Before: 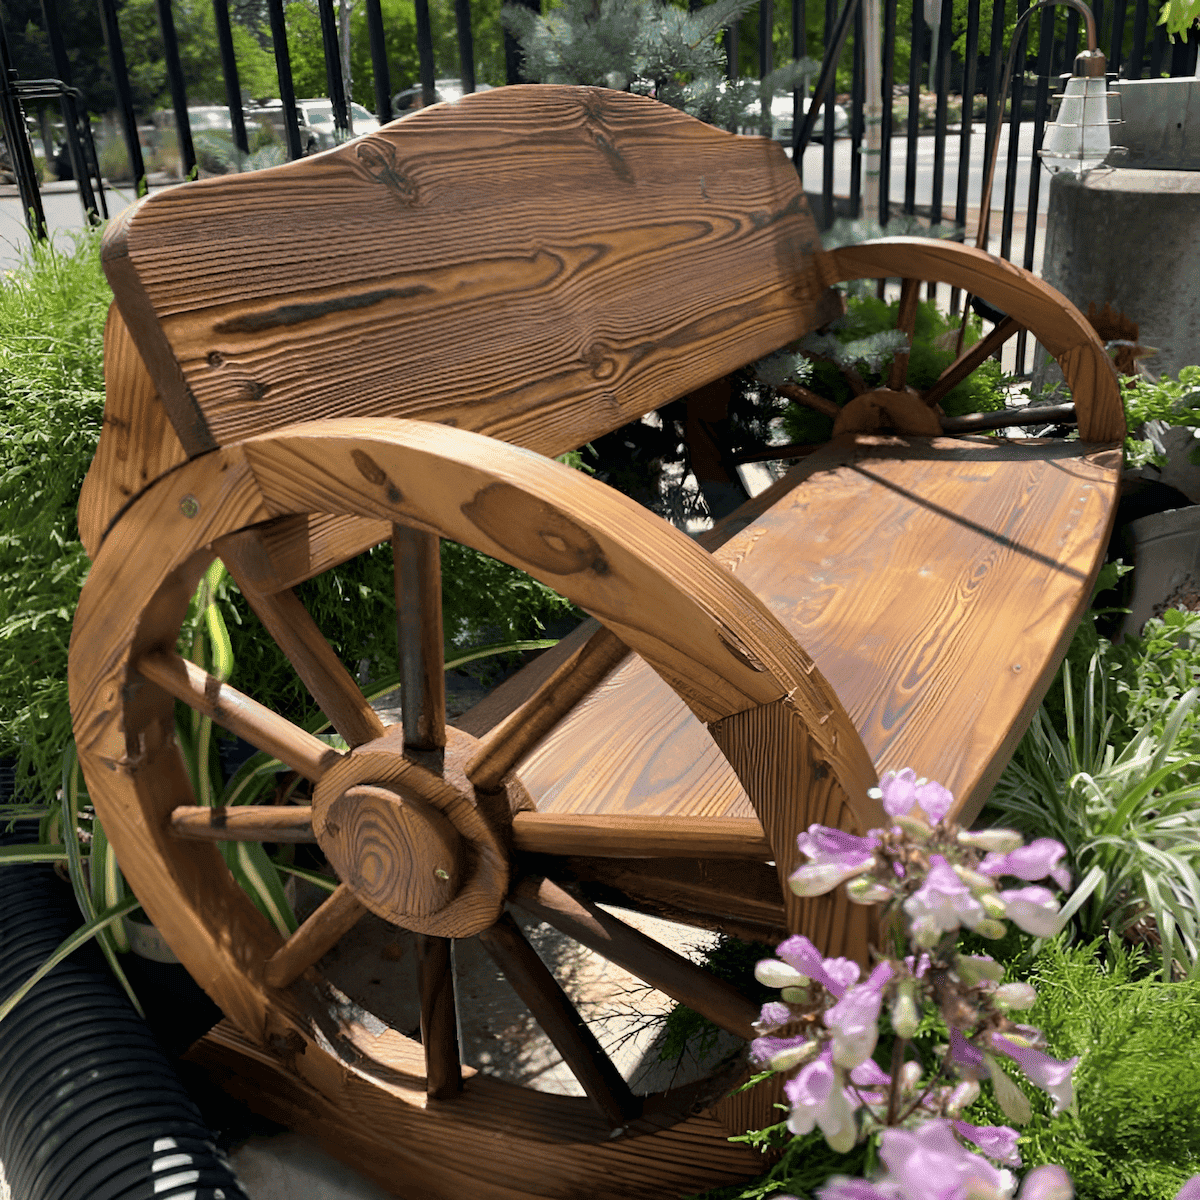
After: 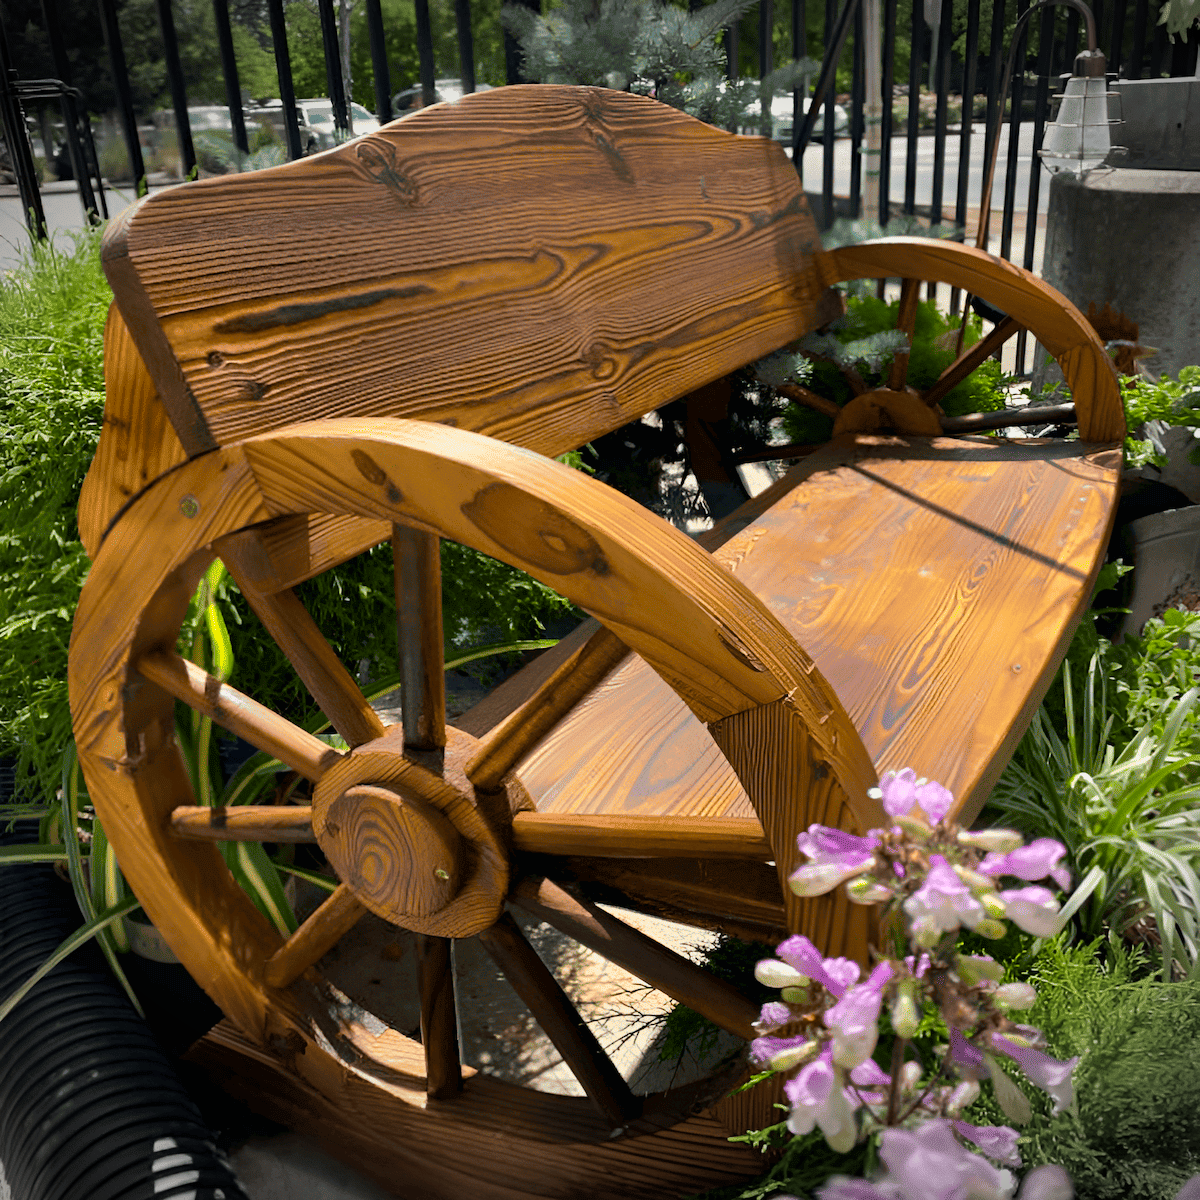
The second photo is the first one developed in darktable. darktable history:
color balance rgb: linear chroma grading › global chroma 19.973%, perceptual saturation grading › global saturation 15.164%
vignetting: fall-off start 97.19%, brightness -0.622, saturation -0.669, width/height ratio 1.186
